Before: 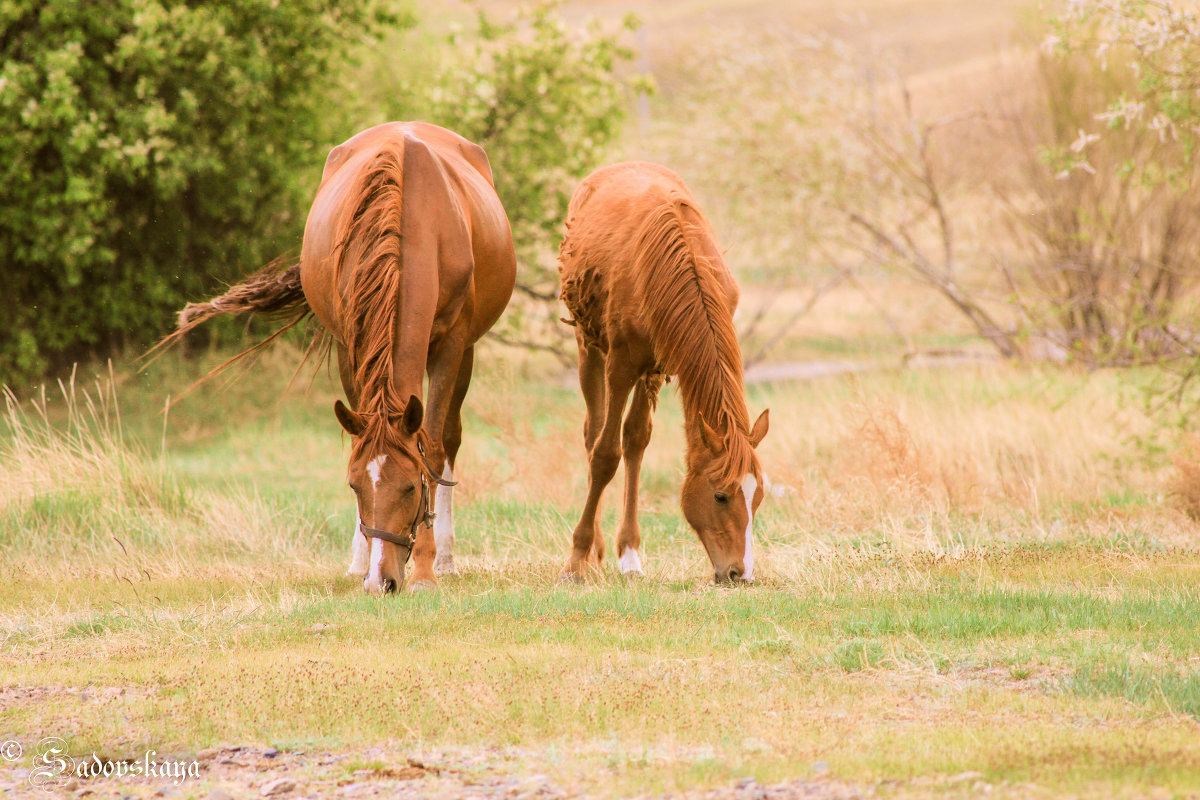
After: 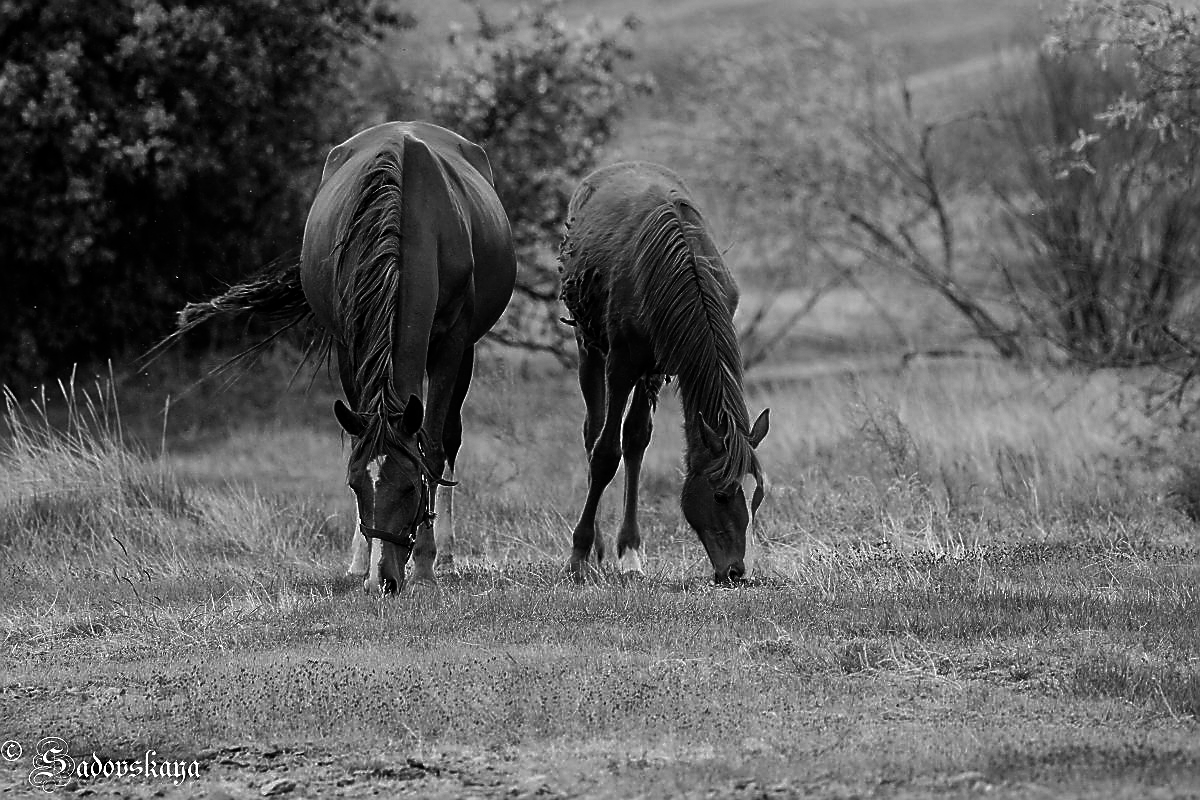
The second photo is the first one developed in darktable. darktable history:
contrast brightness saturation: contrast 0.02, brightness -1, saturation -1
sharpen: radius 1.4, amount 1.25, threshold 0.7
